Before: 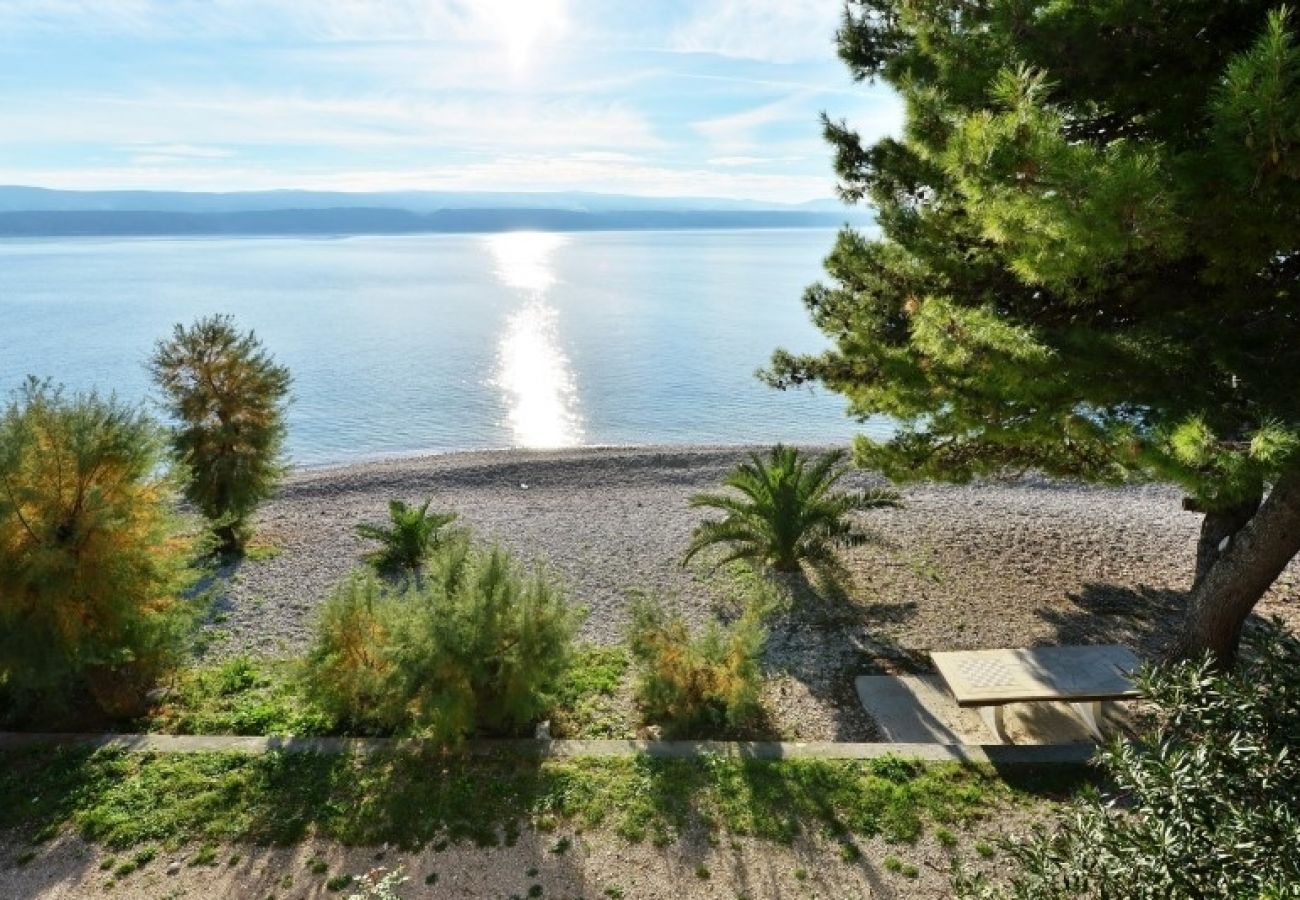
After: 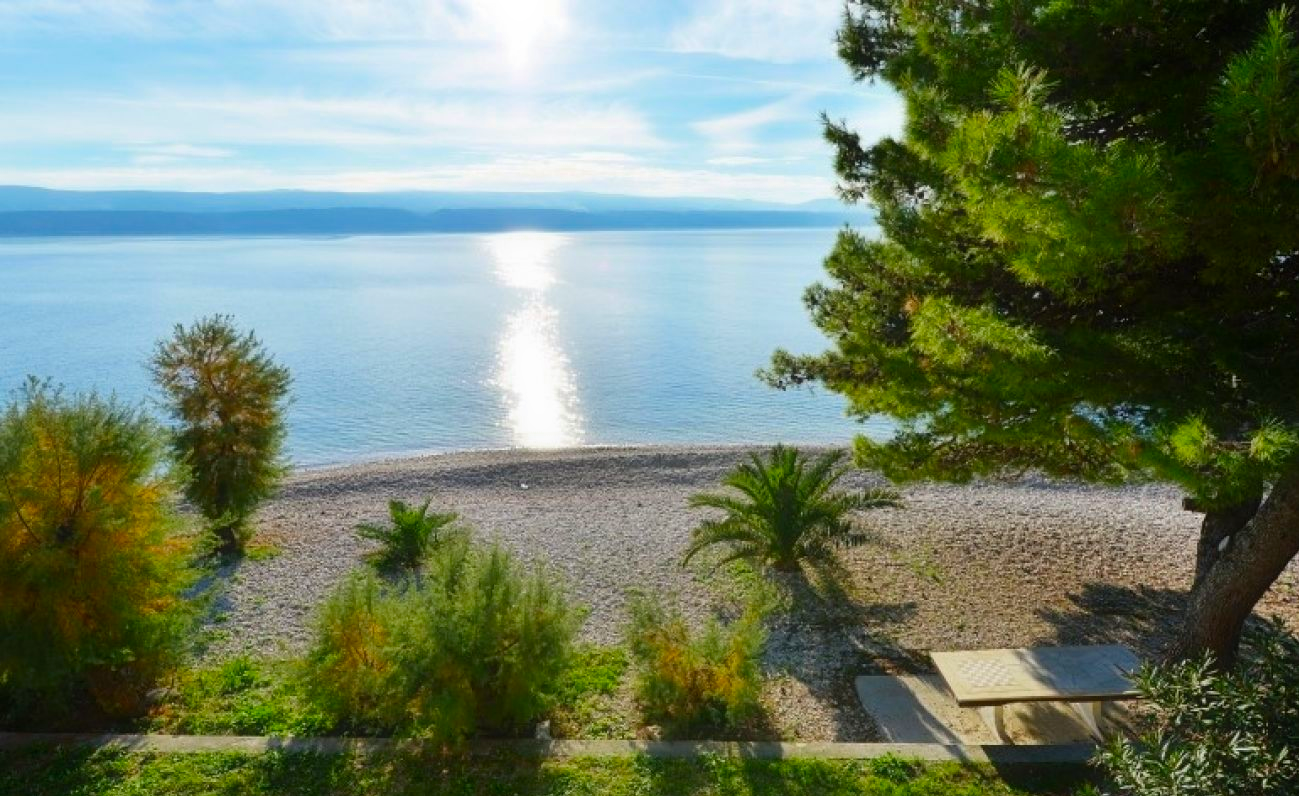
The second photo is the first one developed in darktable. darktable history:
crop and rotate: top 0%, bottom 11.481%
contrast equalizer: octaves 7, y [[0.5, 0.496, 0.435, 0.435, 0.496, 0.5], [0.5 ×6], [0.5 ×6], [0 ×6], [0 ×6]]
color zones: curves: ch0 [(0, 0.425) (0.143, 0.422) (0.286, 0.42) (0.429, 0.419) (0.571, 0.419) (0.714, 0.42) (0.857, 0.422) (1, 0.425)]; ch1 [(0, 0.666) (0.143, 0.669) (0.286, 0.671) (0.429, 0.67) (0.571, 0.67) (0.714, 0.67) (0.857, 0.67) (1, 0.666)]
